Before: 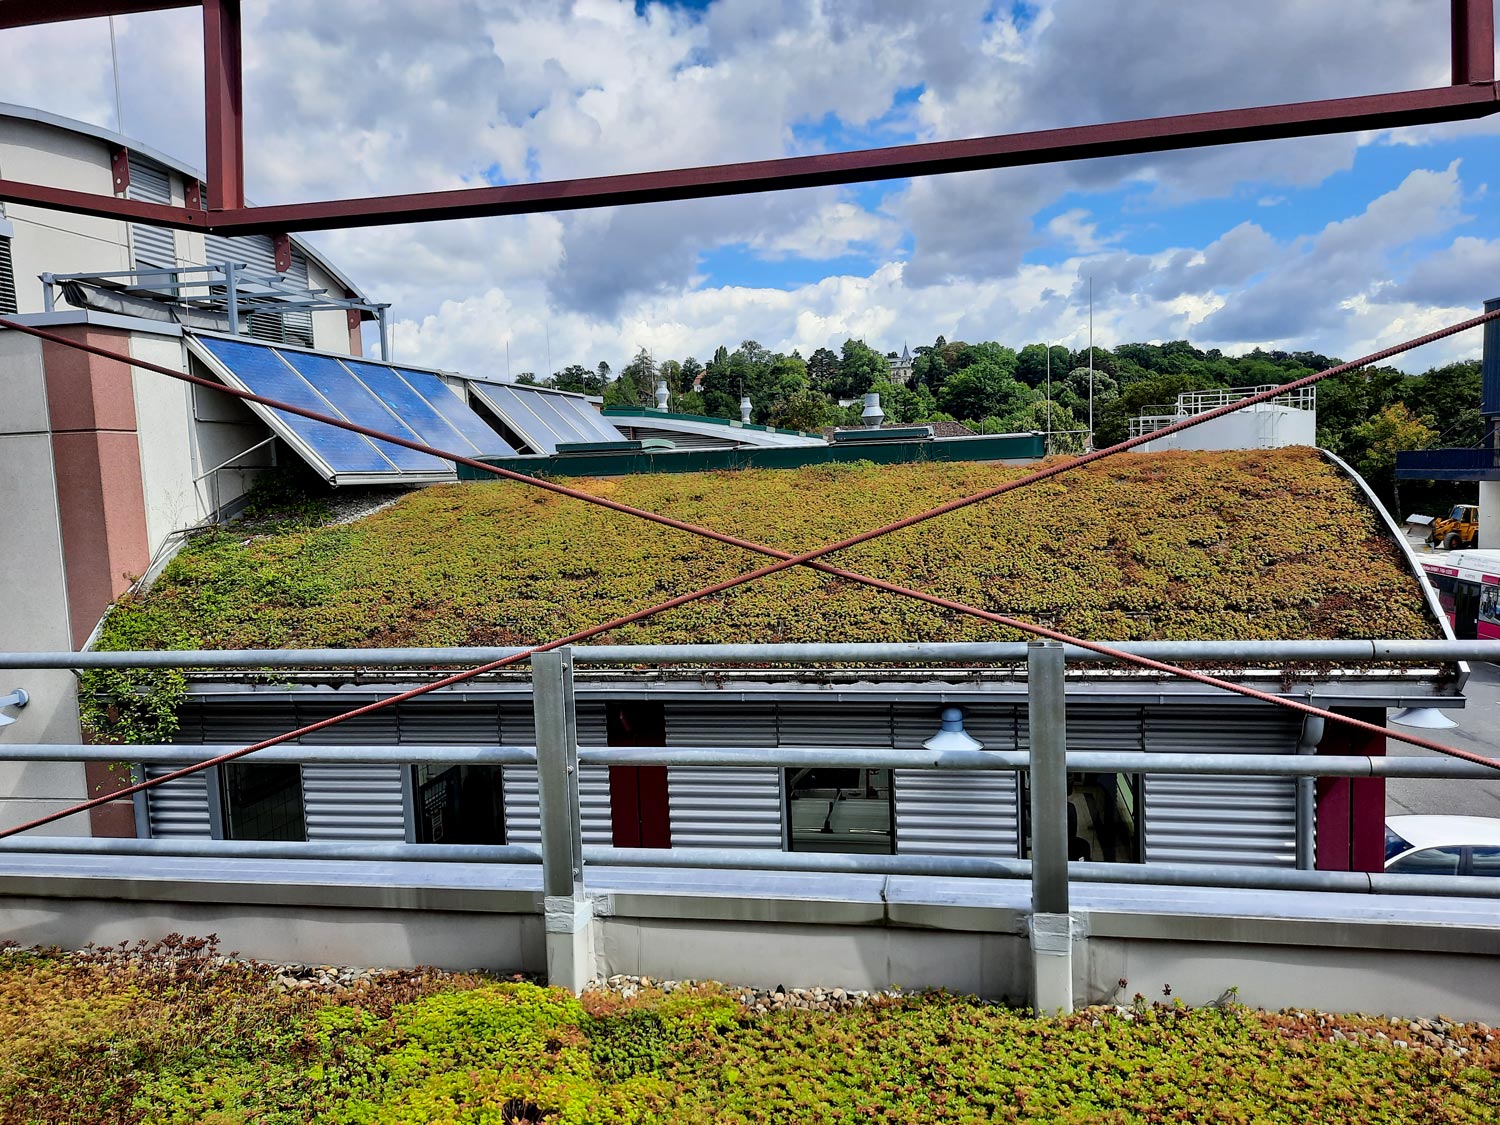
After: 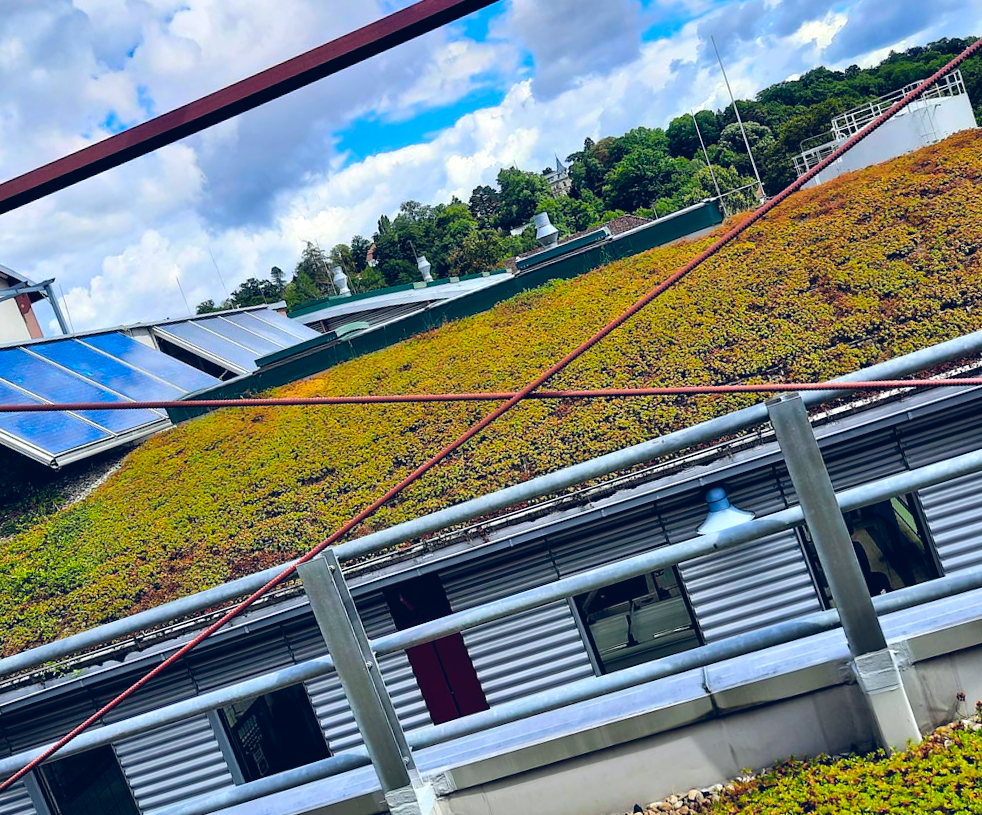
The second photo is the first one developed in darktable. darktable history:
crop and rotate: angle 18.07°, left 6.743%, right 3.902%, bottom 1.105%
color balance rgb: highlights gain › luminance 14.777%, global offset › luminance 0.373%, global offset › chroma 0.219%, global offset › hue 254.81°, linear chroma grading › global chroma 0.363%, perceptual saturation grading › global saturation 13.015%, global vibrance 43.094%
